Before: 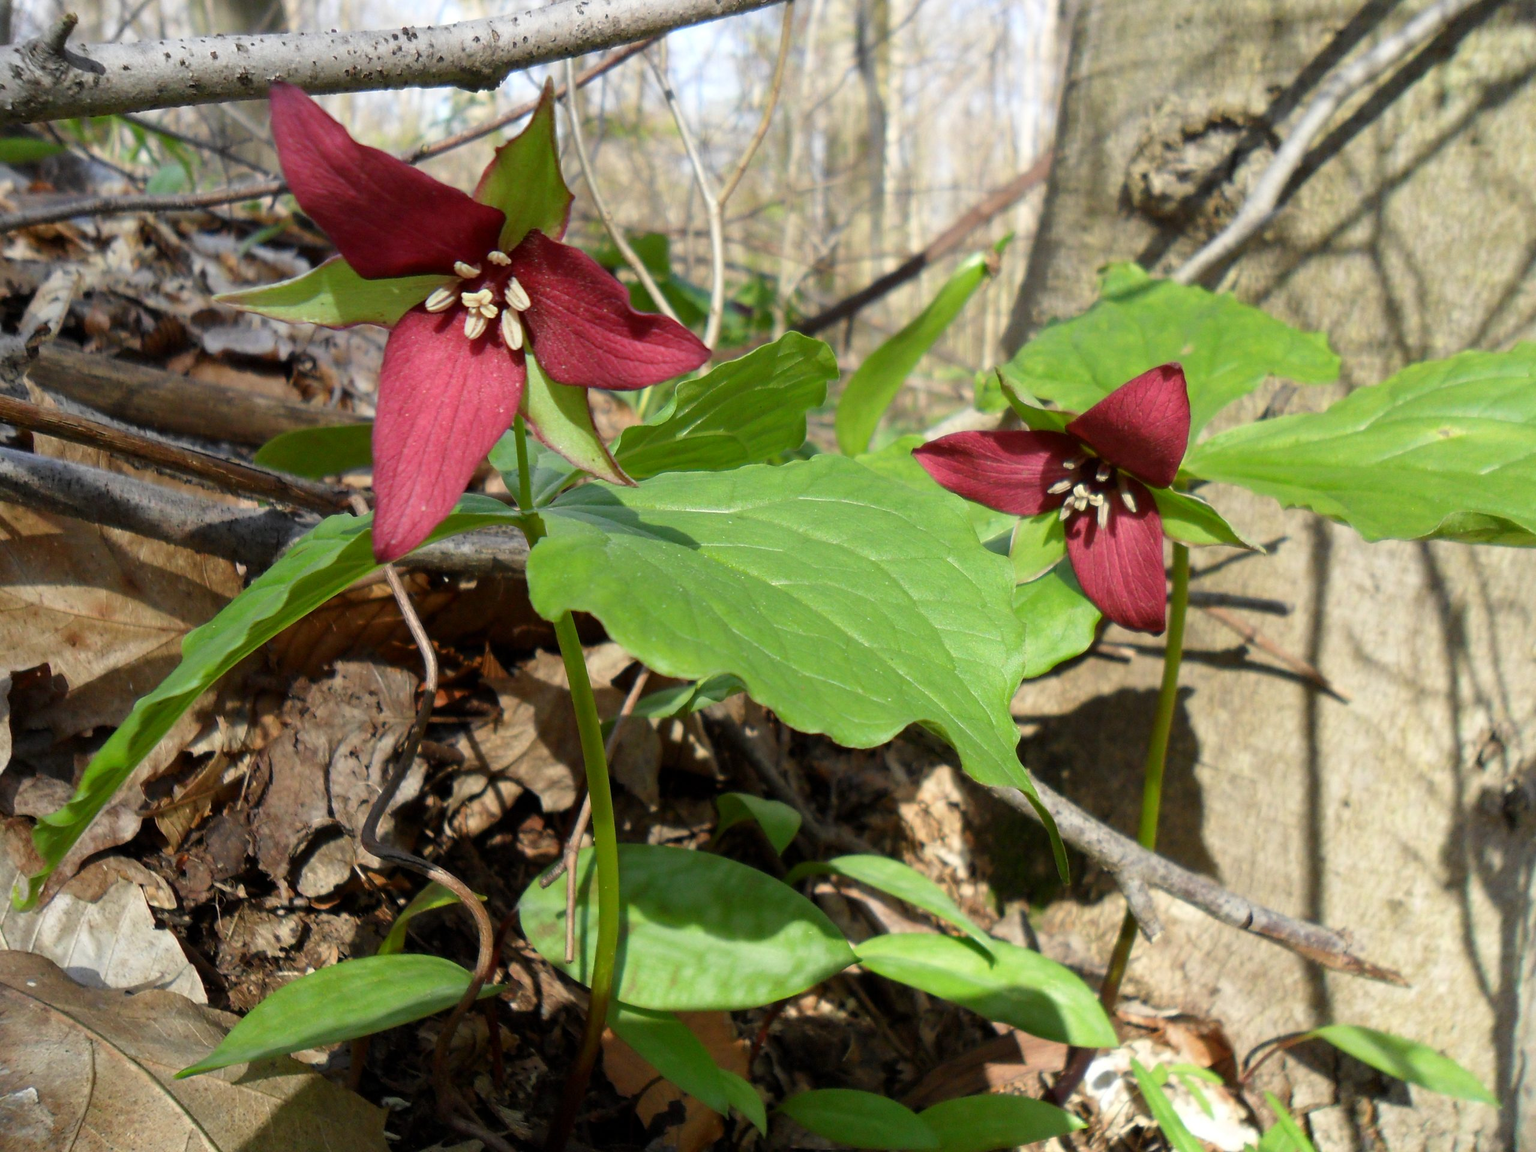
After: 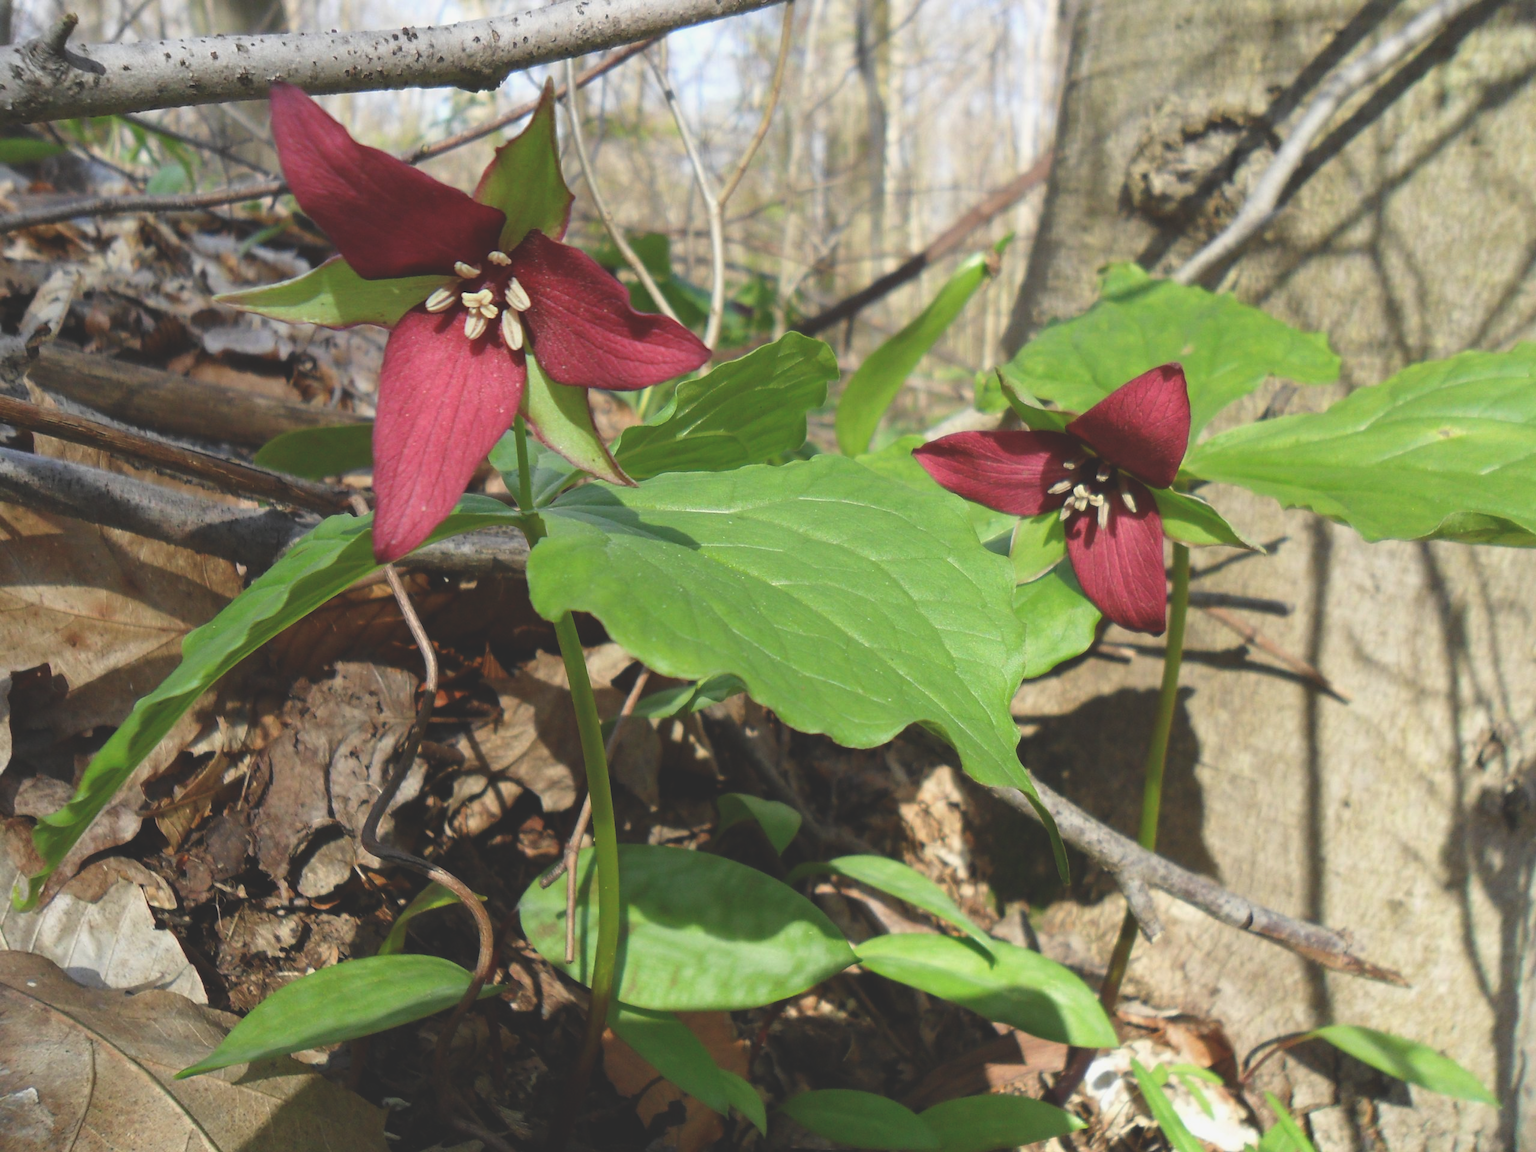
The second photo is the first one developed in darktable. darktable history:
exposure: black level correction -0.025, exposure -0.12 EV, compensate highlight preservation false
